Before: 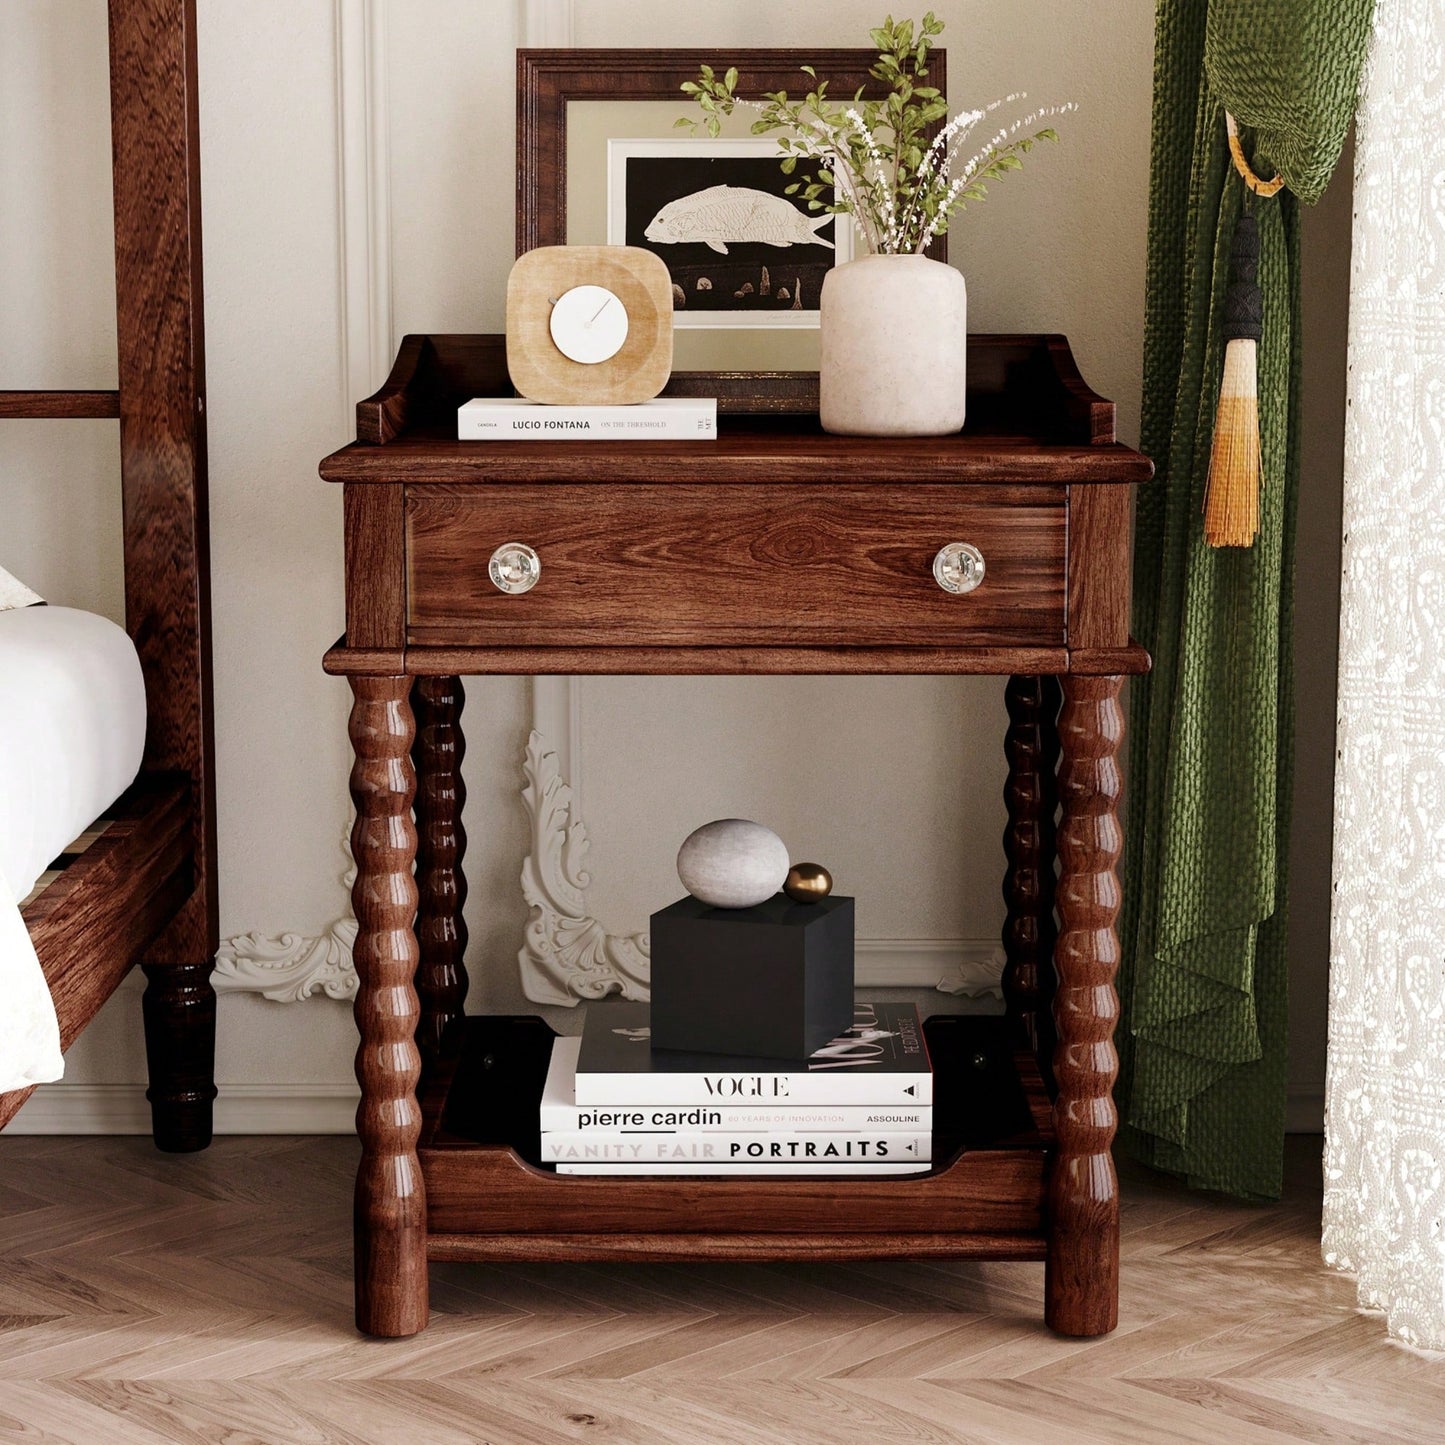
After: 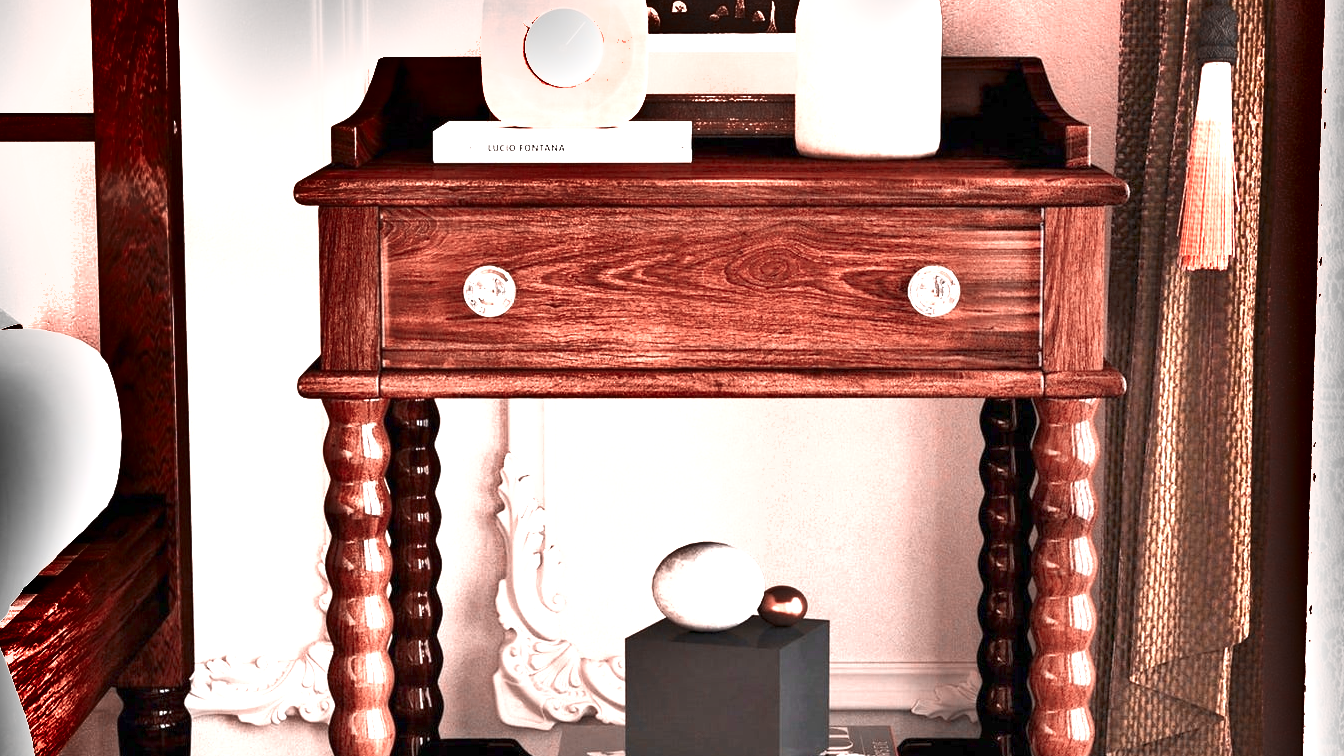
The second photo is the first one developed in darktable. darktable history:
crop: left 1.744%, top 19.225%, right 5.069%, bottom 28.357%
color zones: curves: ch2 [(0, 0.5) (0.084, 0.497) (0.323, 0.335) (0.4, 0.497) (1, 0.5)], process mode strong
exposure: exposure 2.04 EV, compensate highlight preservation false
shadows and highlights: shadows 75, highlights -60.85, soften with gaussian
